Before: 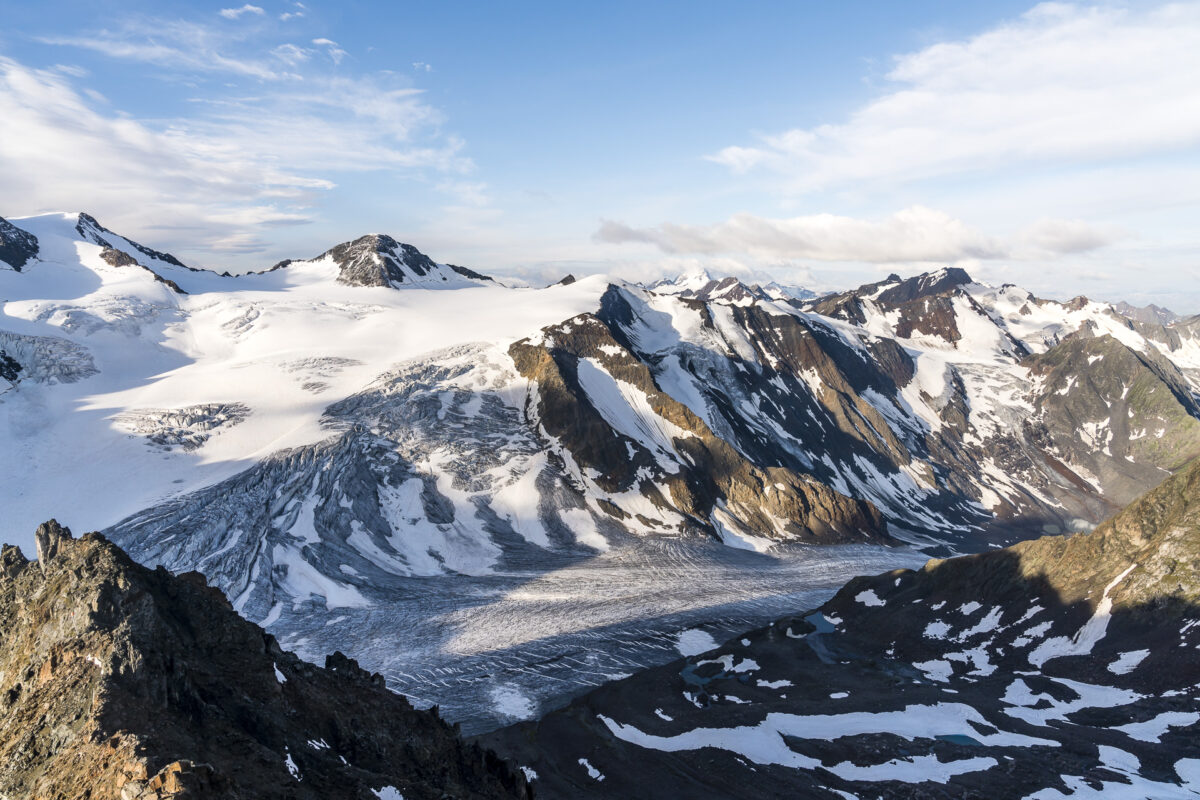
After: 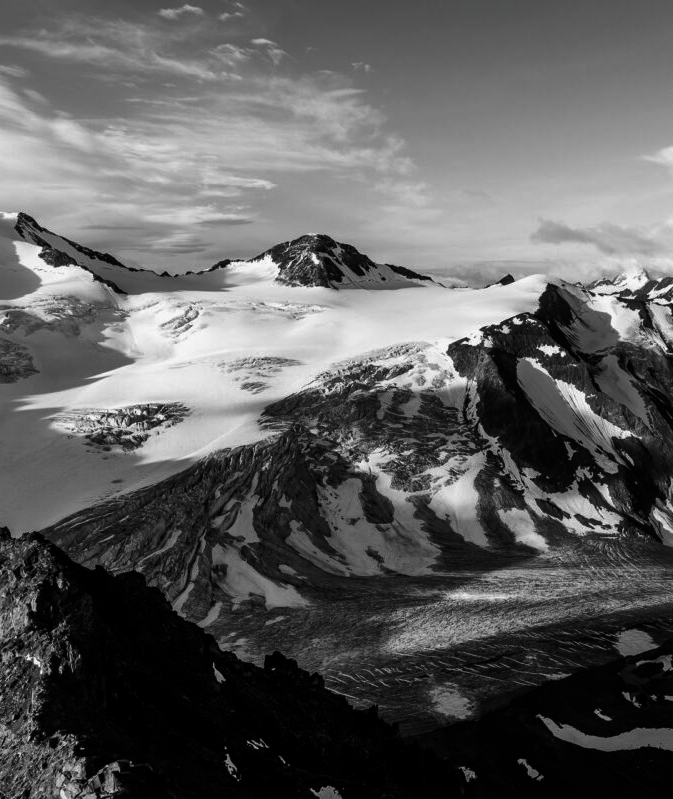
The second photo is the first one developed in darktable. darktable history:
crop: left 5.12%, right 38.779%
contrast brightness saturation: contrast -0.029, brightness -0.592, saturation -0.997
